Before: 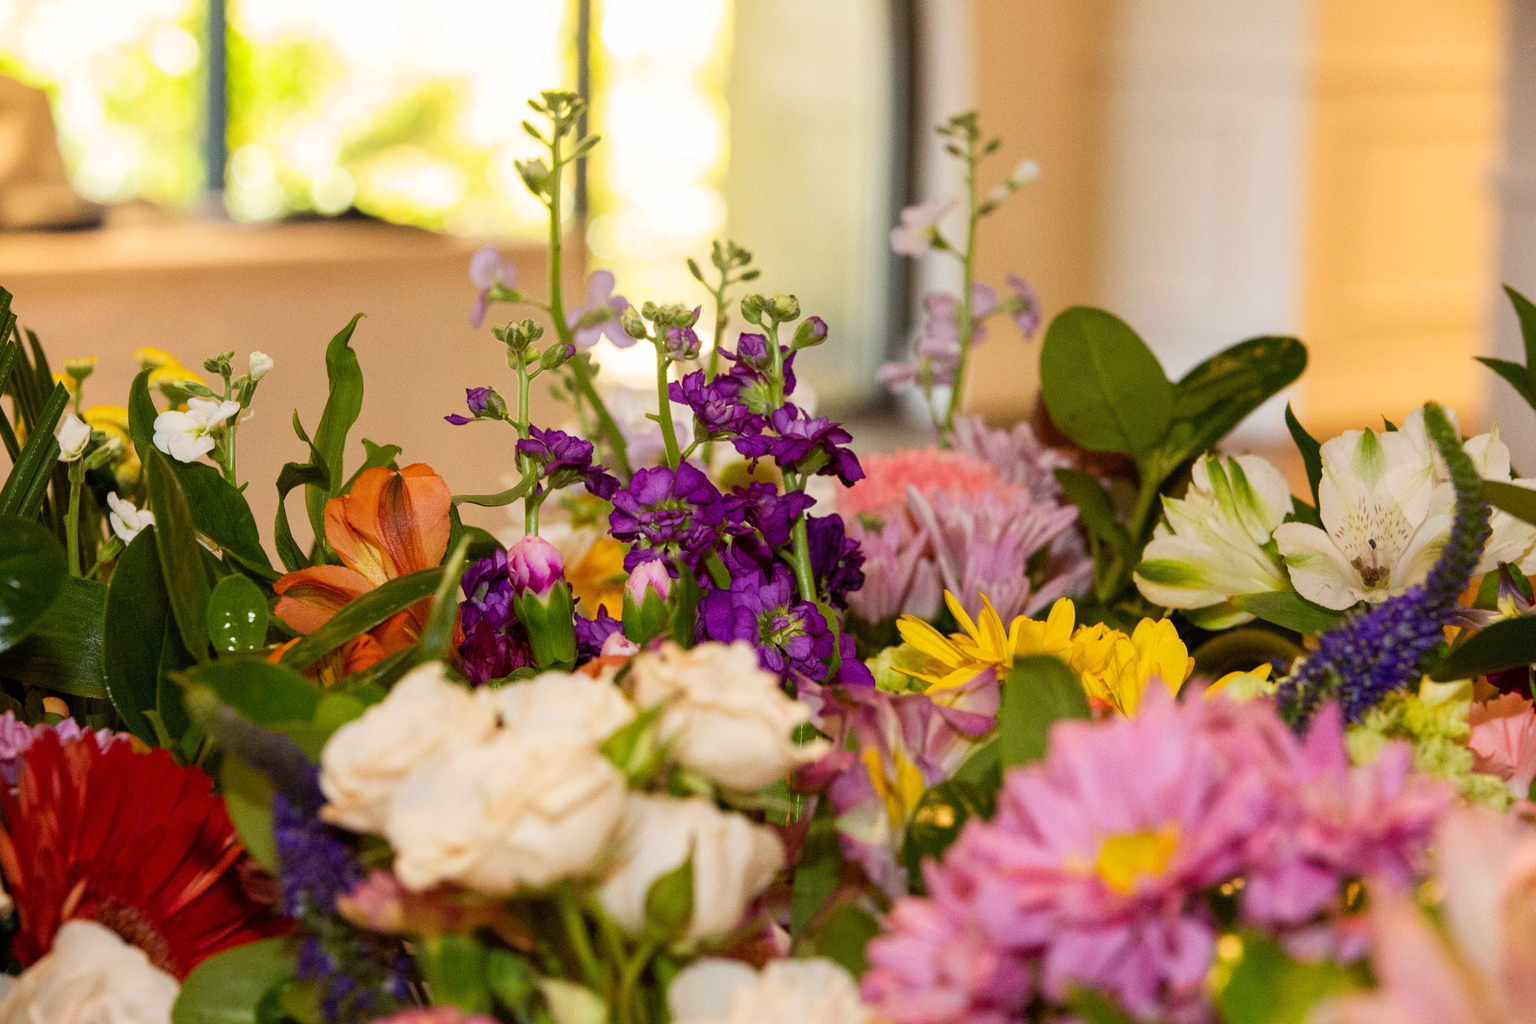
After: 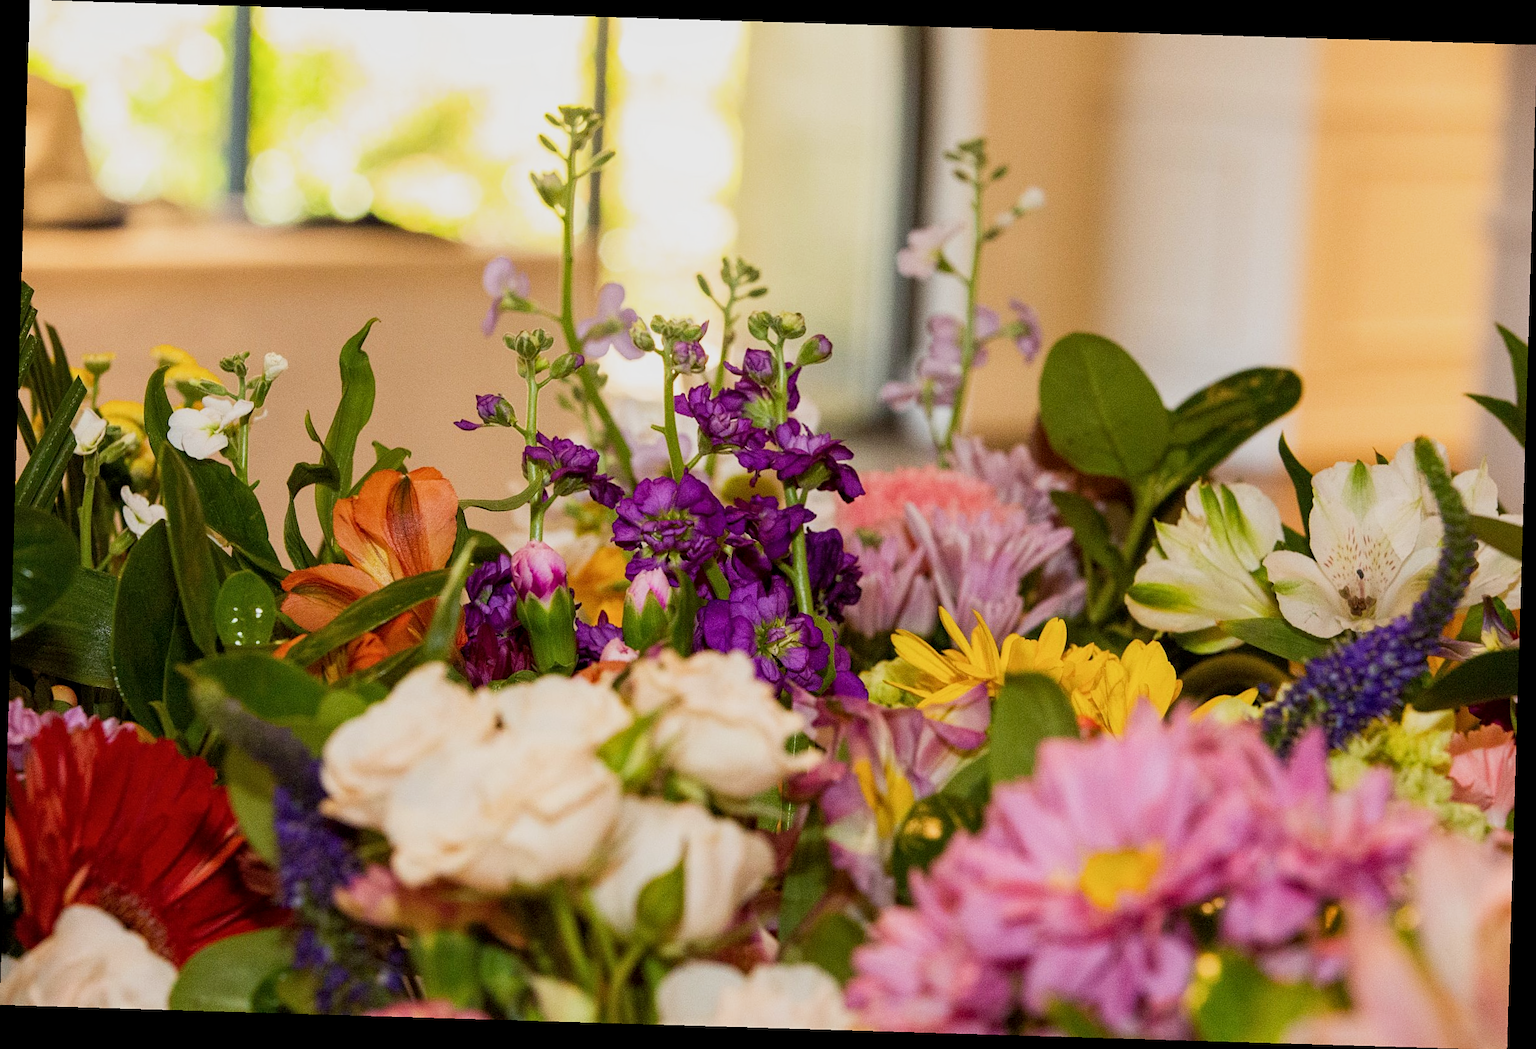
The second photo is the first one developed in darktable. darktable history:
sharpen: amount 0.2
sigmoid: contrast 1.22, skew 0.65
rotate and perspective: rotation 1.72°, automatic cropping off
local contrast: highlights 100%, shadows 100%, detail 120%, midtone range 0.2
